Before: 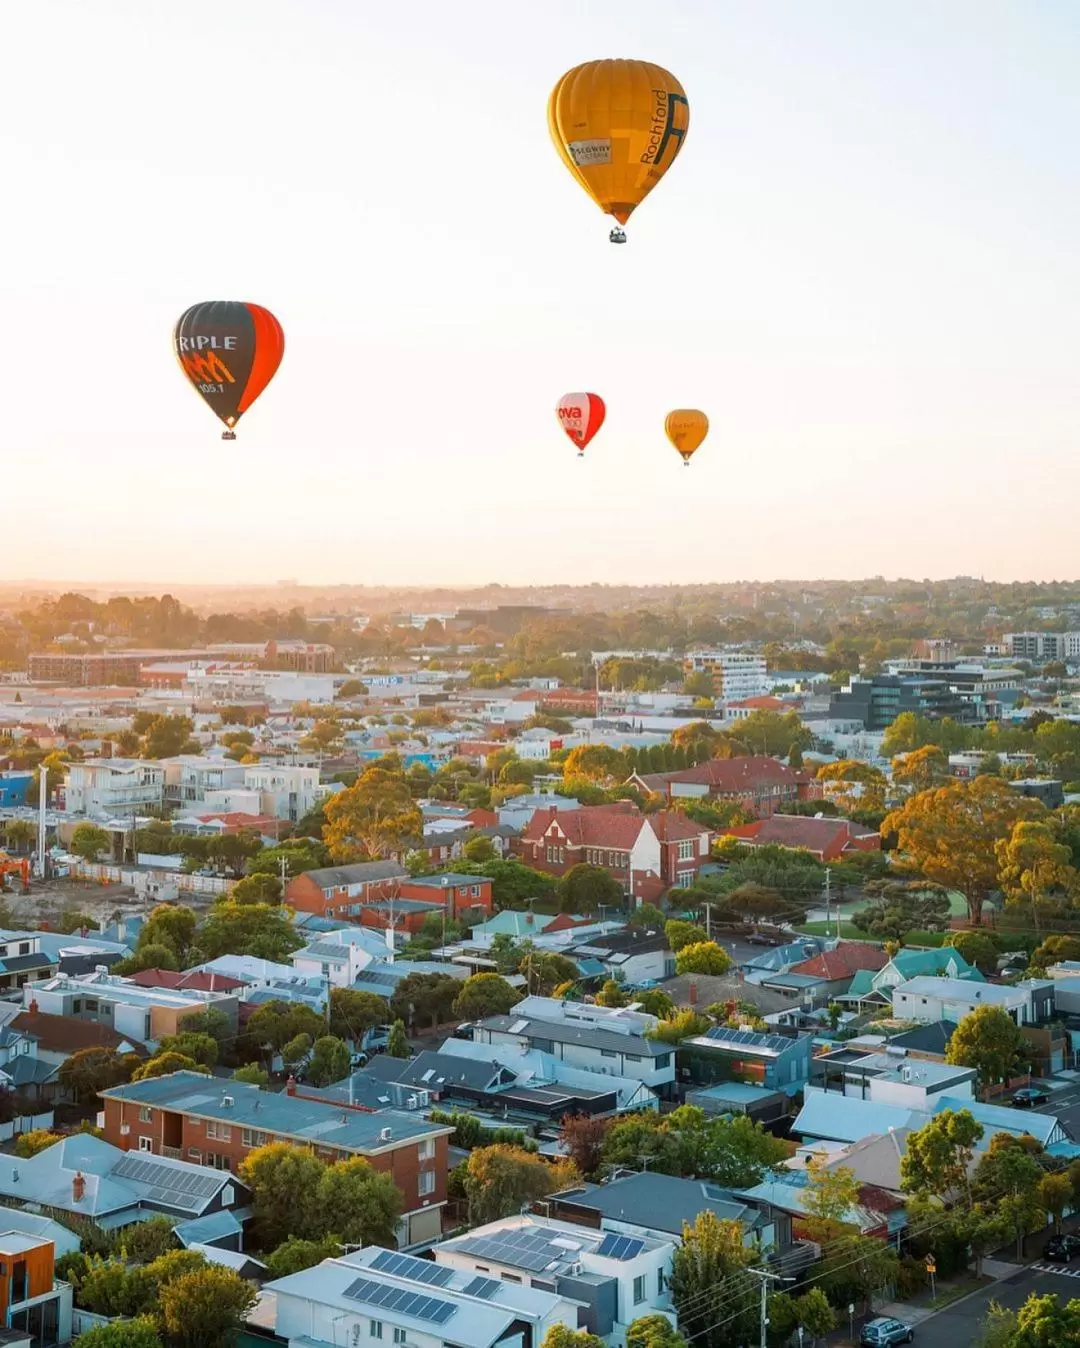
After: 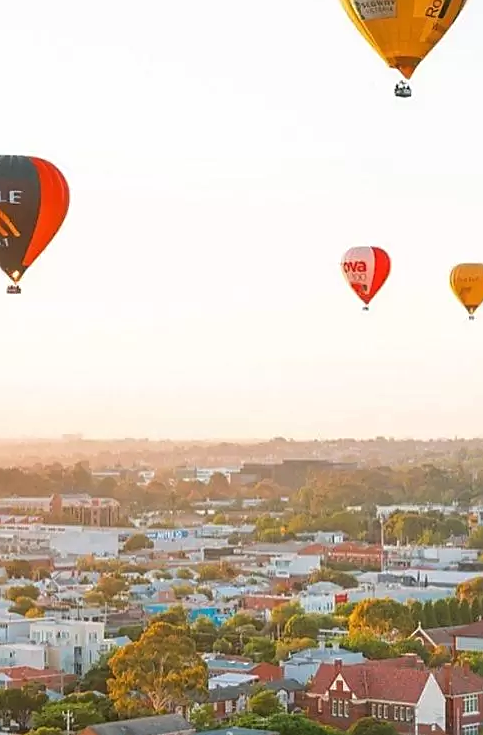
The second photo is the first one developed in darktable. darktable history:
crop: left 19.912%, top 10.889%, right 35.356%, bottom 34.537%
sharpen: on, module defaults
tone equalizer: edges refinement/feathering 500, mask exposure compensation -1.57 EV, preserve details no
